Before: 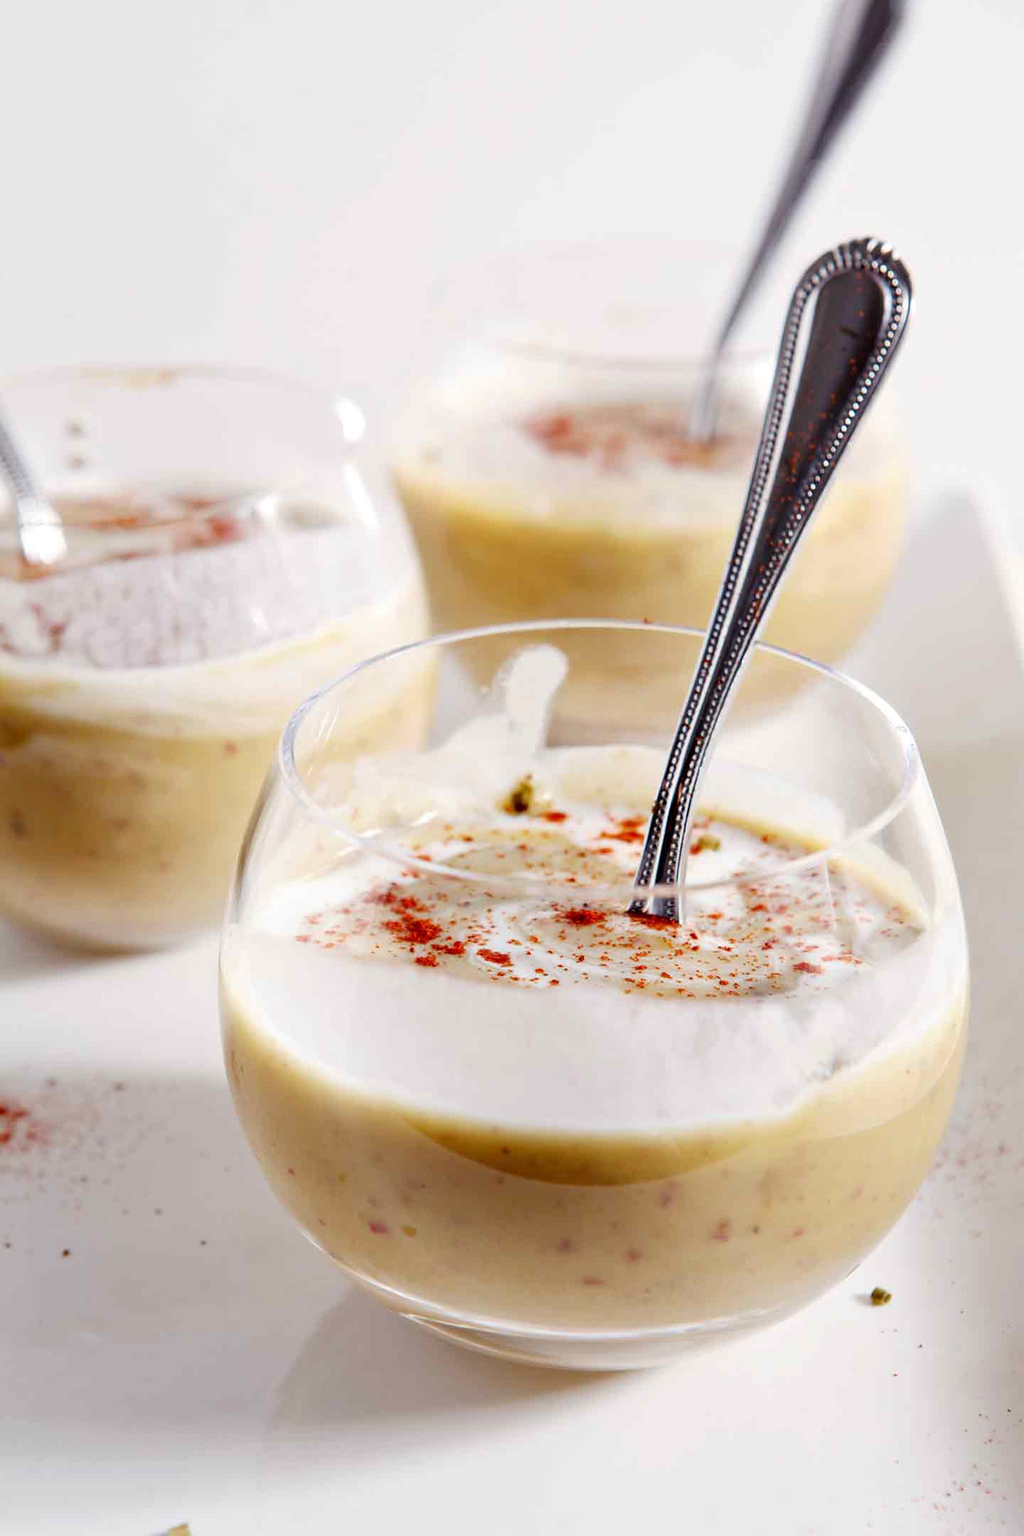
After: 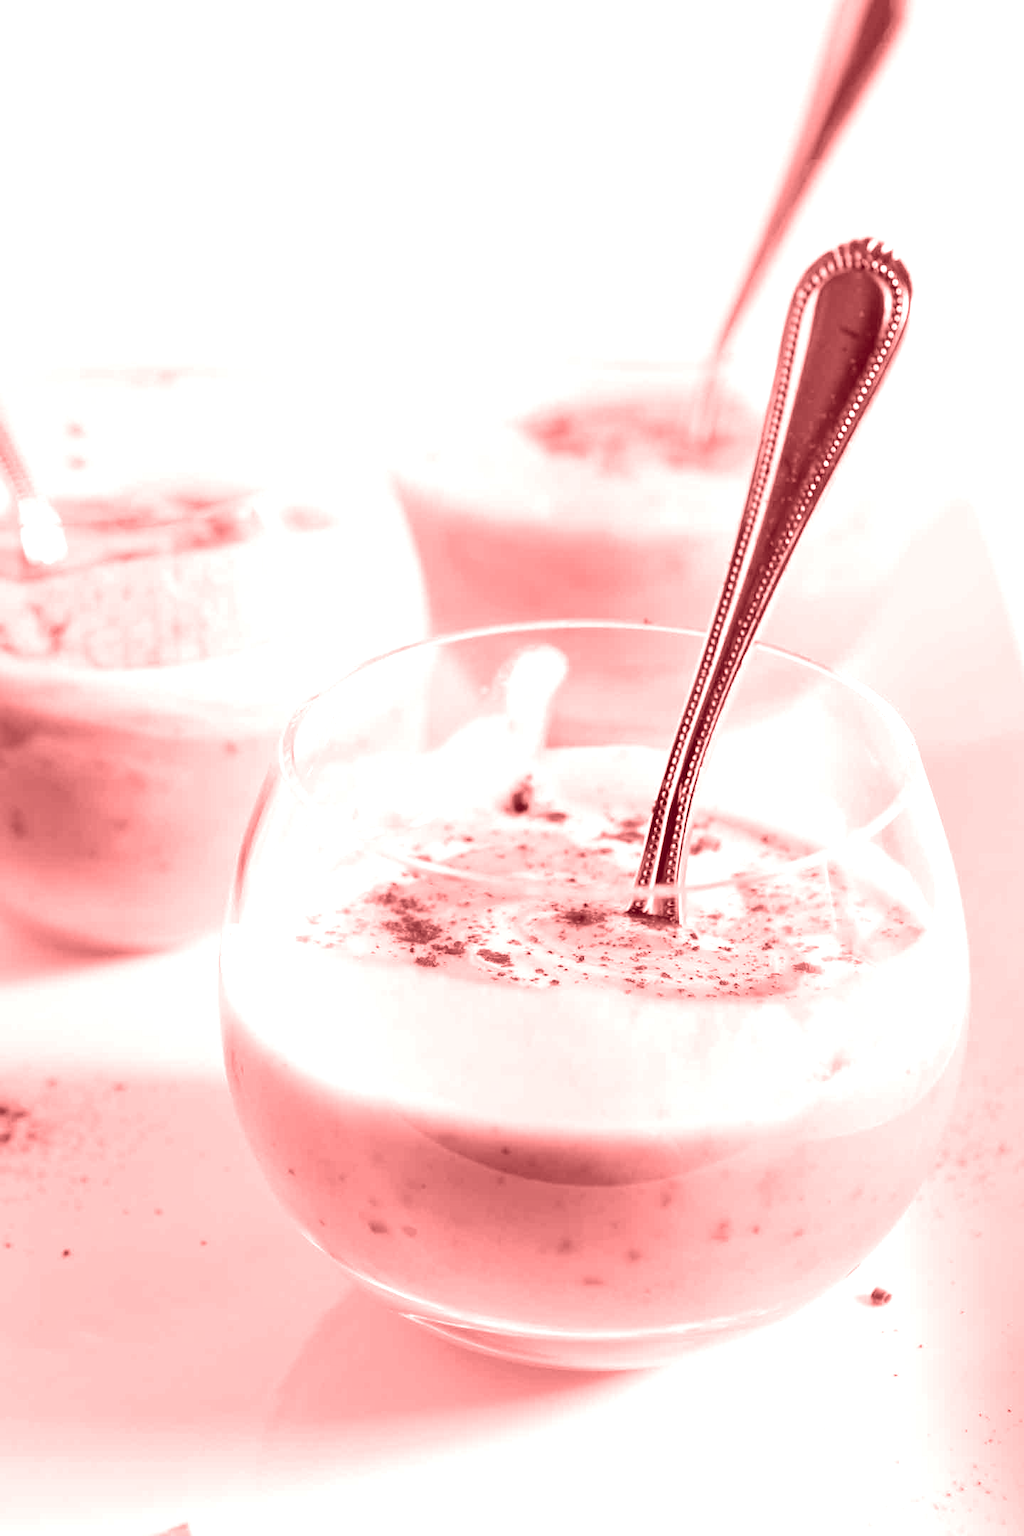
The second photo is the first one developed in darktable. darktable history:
color balance rgb: perceptual saturation grading › global saturation 36%, perceptual brilliance grading › global brilliance 10%, global vibrance 20%
colorize: saturation 60%, source mix 100%
color balance: lift [1.004, 1.002, 1.002, 0.998], gamma [1, 1.007, 1.002, 0.993], gain [1, 0.977, 1.013, 1.023], contrast -3.64%
